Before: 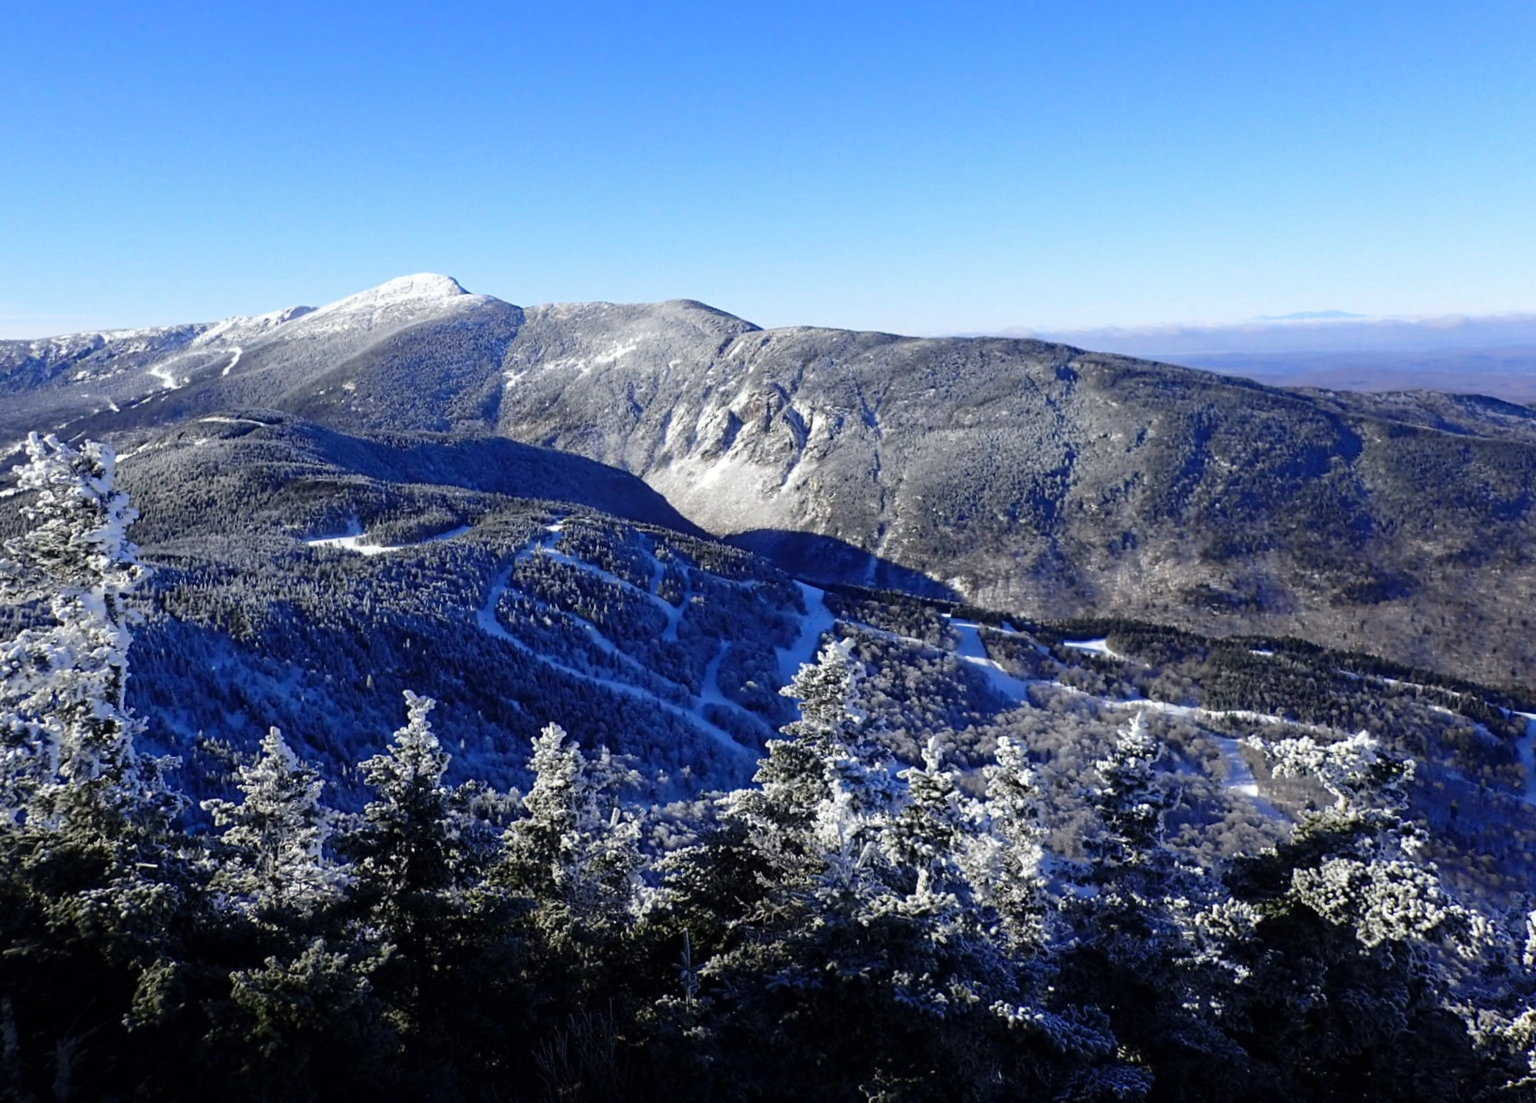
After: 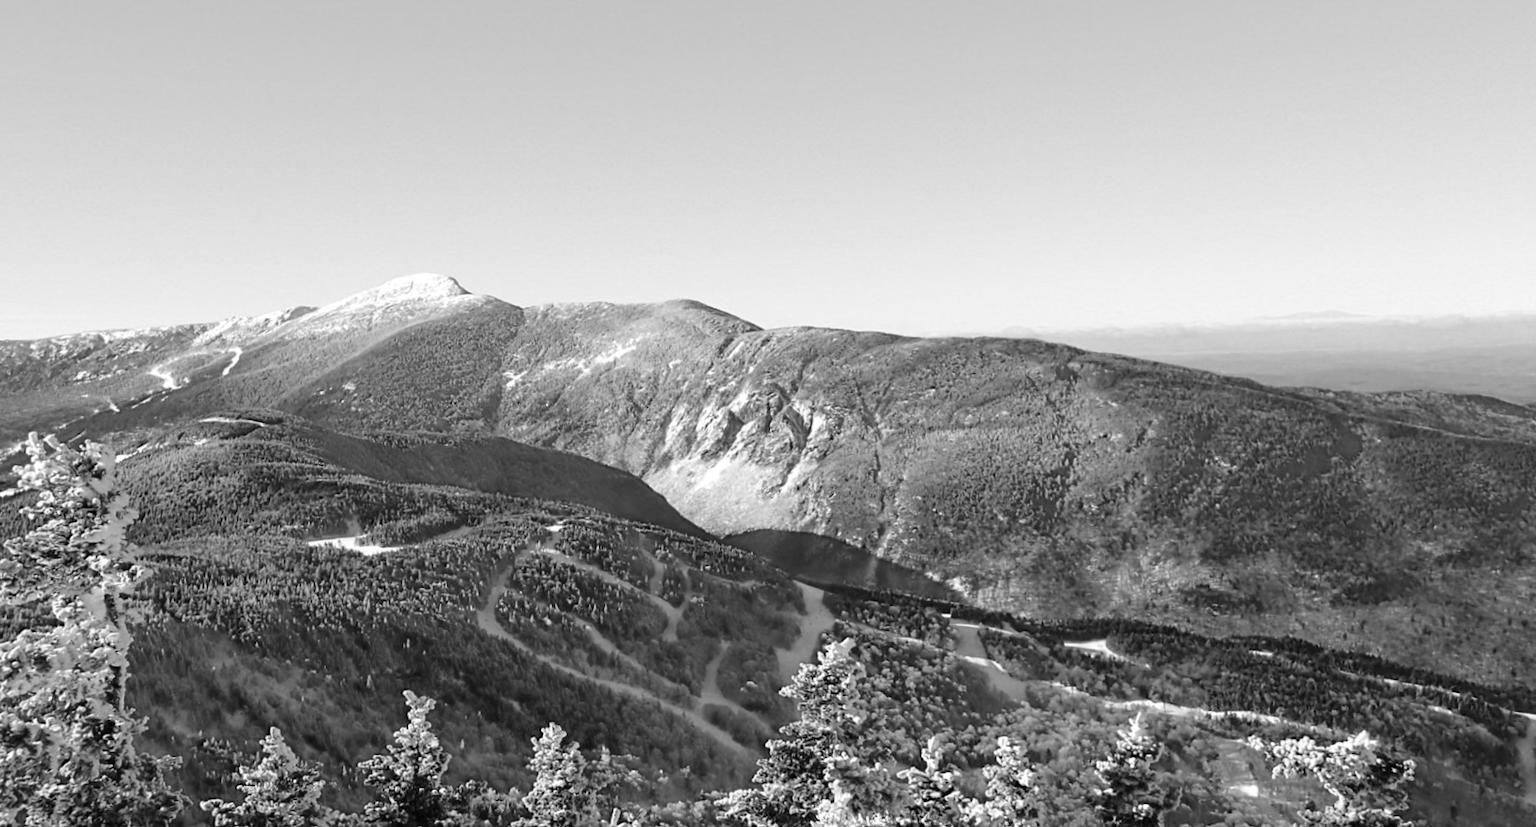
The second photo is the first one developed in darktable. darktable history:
color calibration: output gray [0.25, 0.35, 0.4, 0], x 0.383, y 0.372, temperature 3905.17 K
crop: bottom 24.988%
